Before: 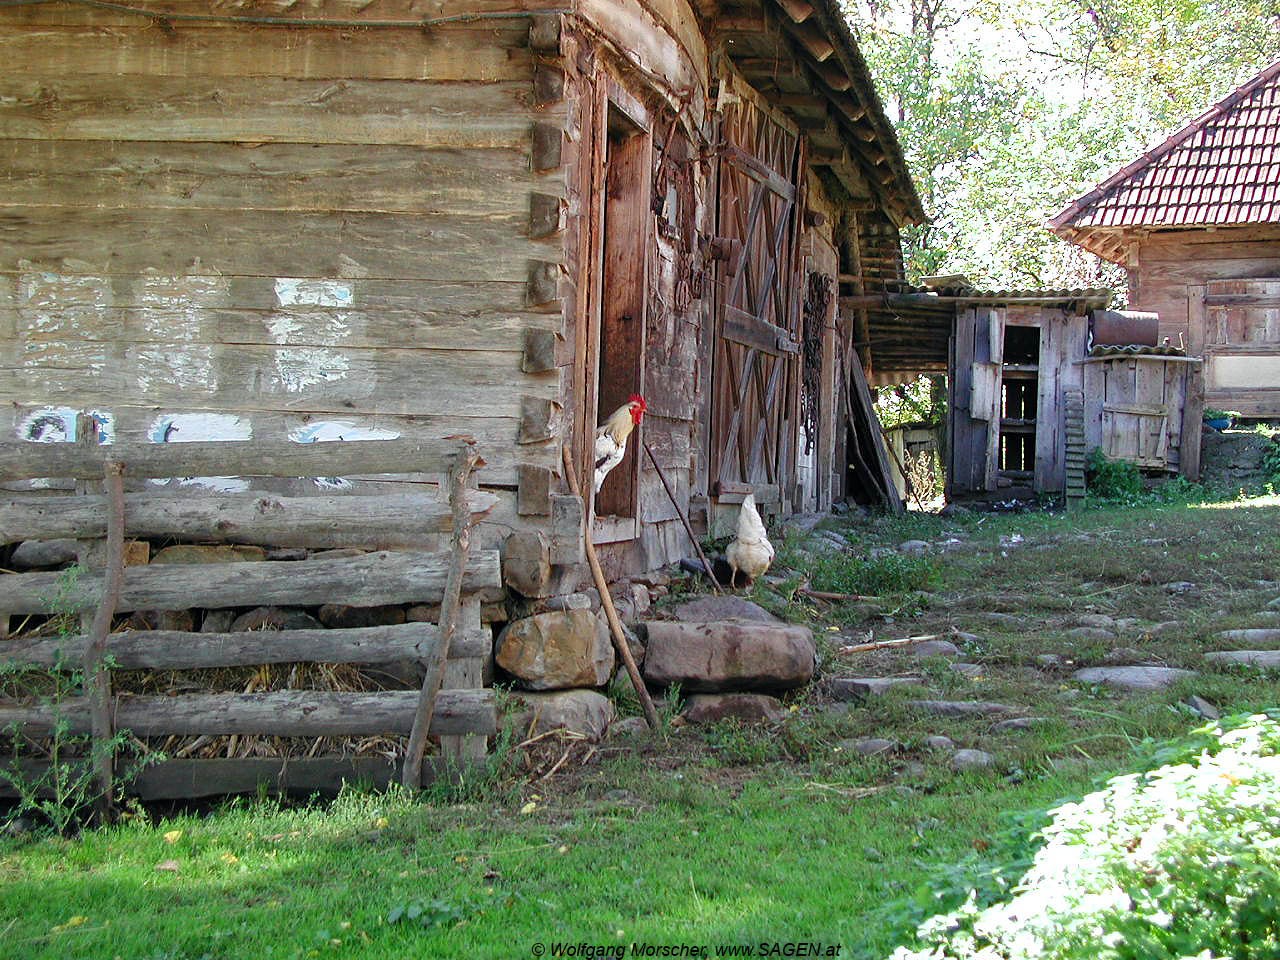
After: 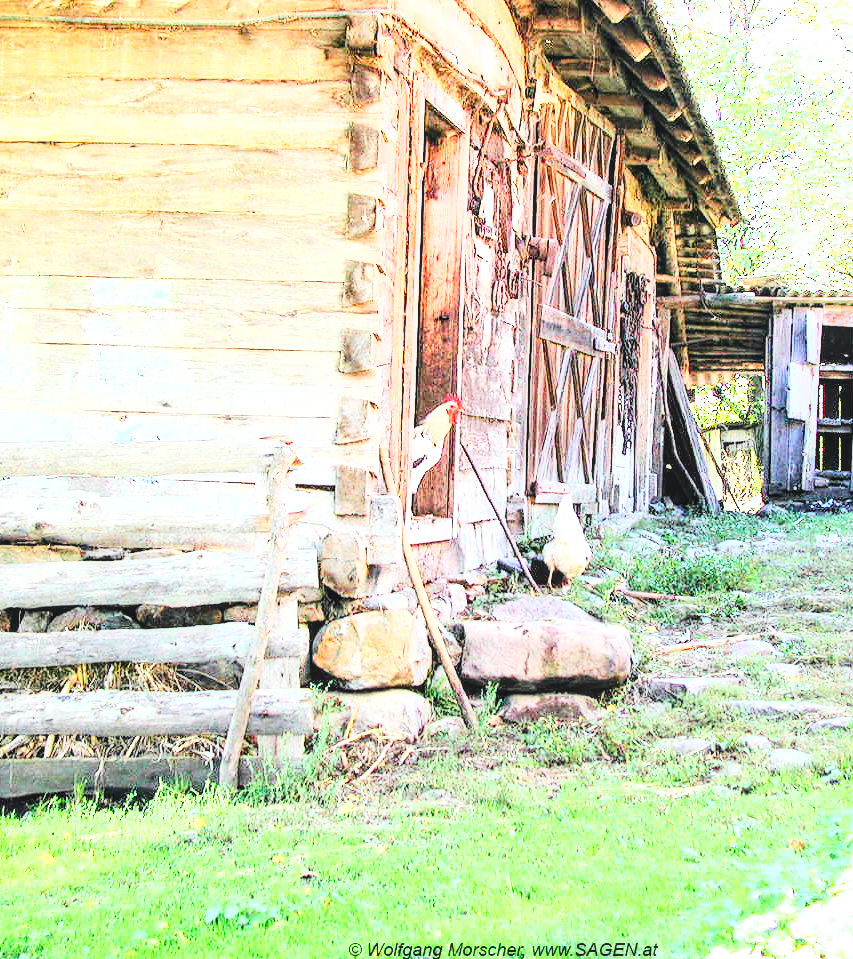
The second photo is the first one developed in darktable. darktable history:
crop and rotate: left 14.341%, right 18.972%
base curve: curves: ch0 [(0, 0.003) (0.001, 0.002) (0.006, 0.004) (0.02, 0.022) (0.048, 0.086) (0.094, 0.234) (0.162, 0.431) (0.258, 0.629) (0.385, 0.8) (0.548, 0.918) (0.751, 0.988) (1, 1)]
exposure: black level correction 0, exposure 1.454 EV, compensate highlight preservation false
tone curve: curves: ch0 [(0, 0.036) (0.119, 0.115) (0.466, 0.498) (0.715, 0.767) (0.817, 0.865) (1, 0.998)]; ch1 [(0, 0) (0.377, 0.424) (0.442, 0.491) (0.487, 0.502) (0.514, 0.512) (0.536, 0.577) (0.66, 0.724) (1, 1)]; ch2 [(0, 0) (0.38, 0.405) (0.463, 0.443) (0.492, 0.486) (0.526, 0.541) (0.578, 0.598) (1, 1)], preserve colors none
local contrast: on, module defaults
